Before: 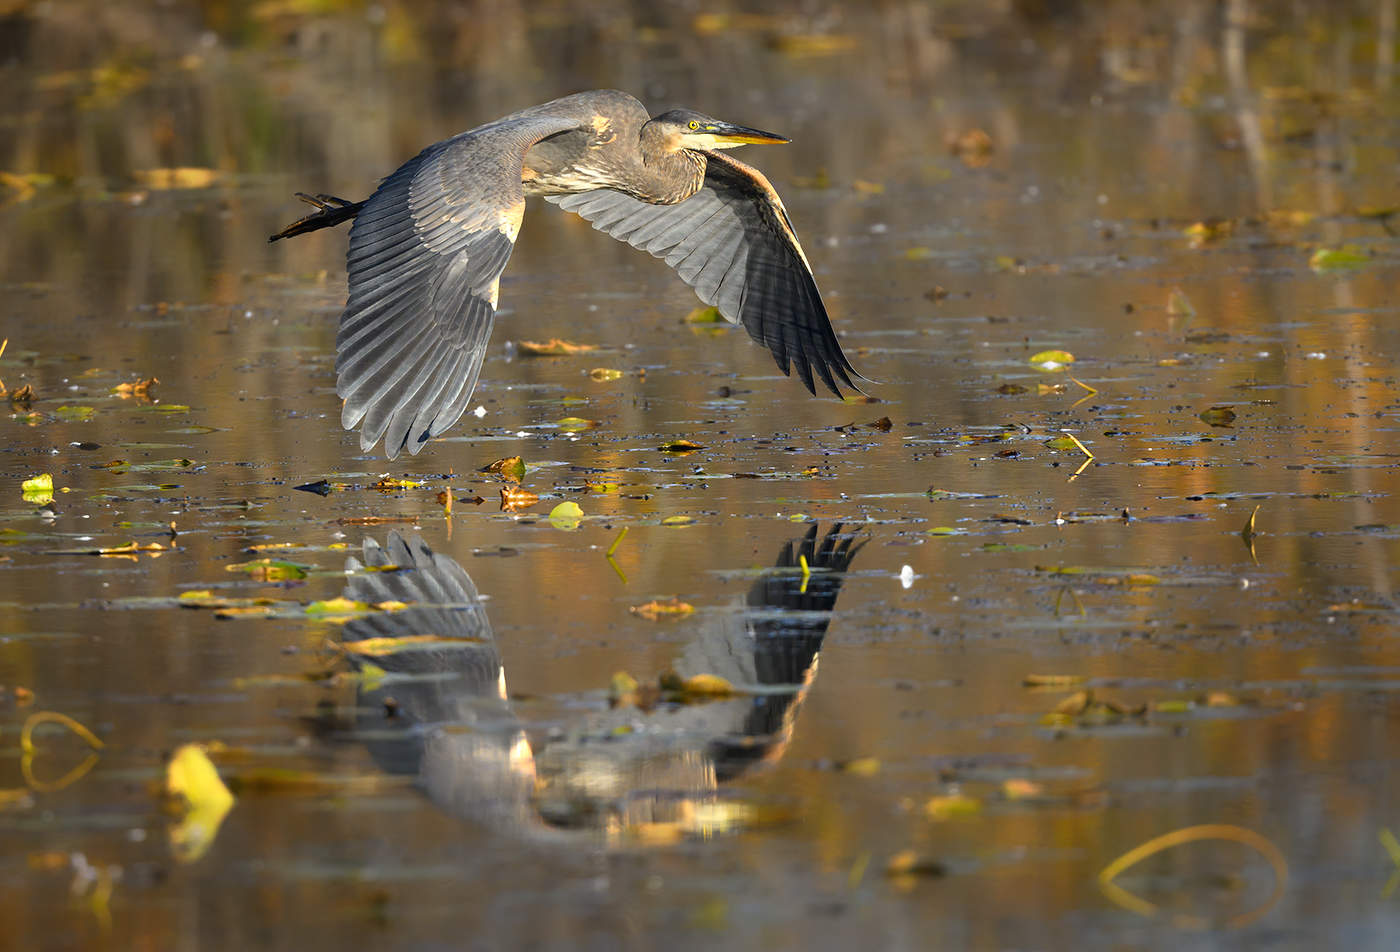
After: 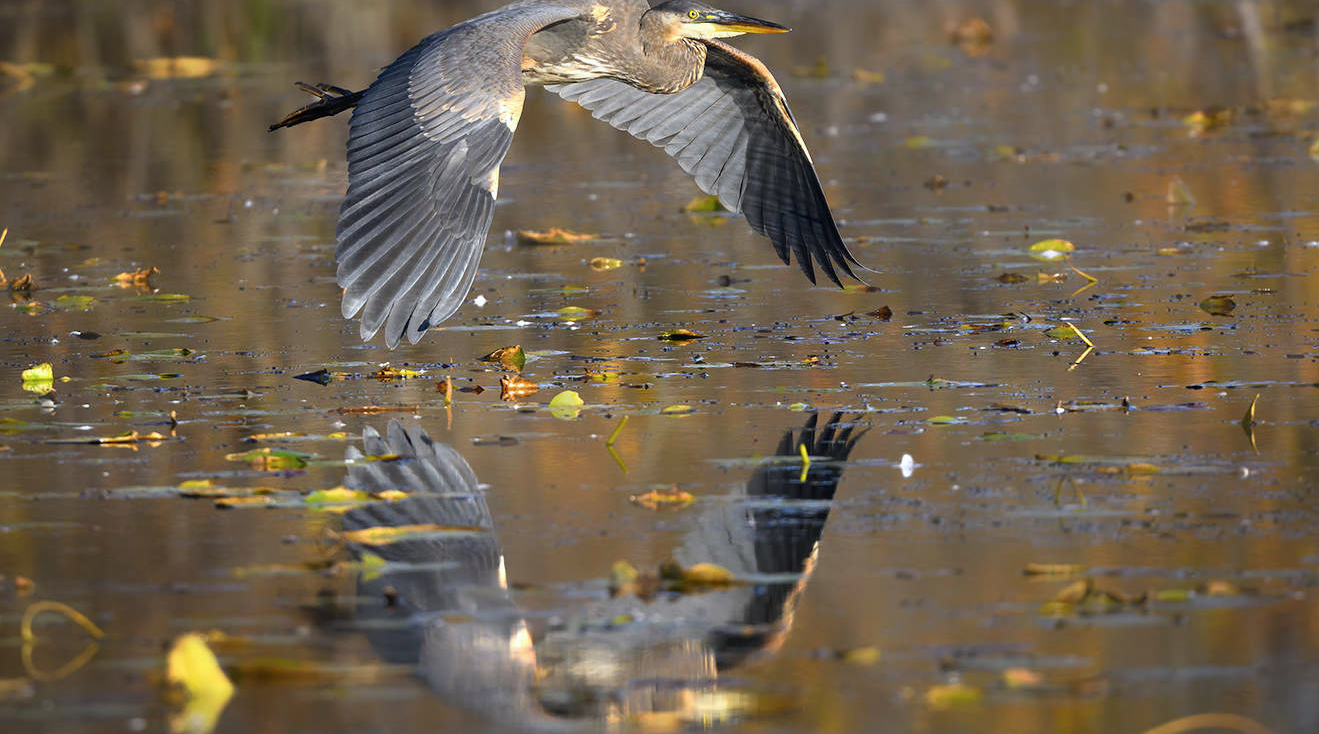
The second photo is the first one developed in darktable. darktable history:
color calibration: illuminant as shot in camera, x 0.358, y 0.373, temperature 4628.91 K
vignetting: fall-off start 100%, brightness -0.282, width/height ratio 1.31
crop and rotate: angle 0.03°, top 11.643%, right 5.651%, bottom 11.189%
